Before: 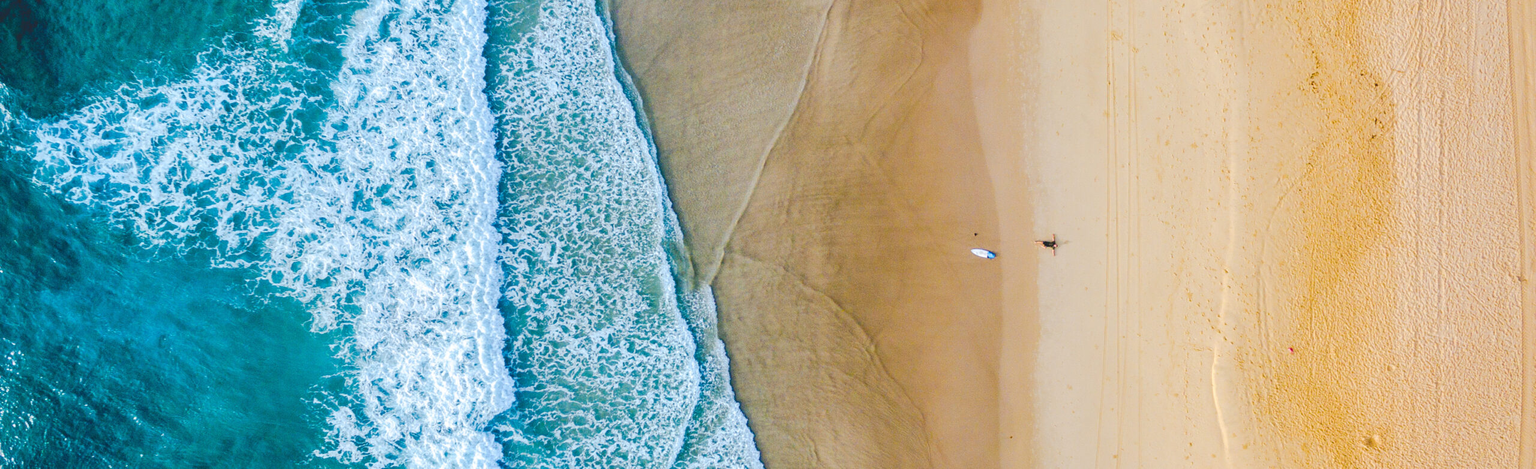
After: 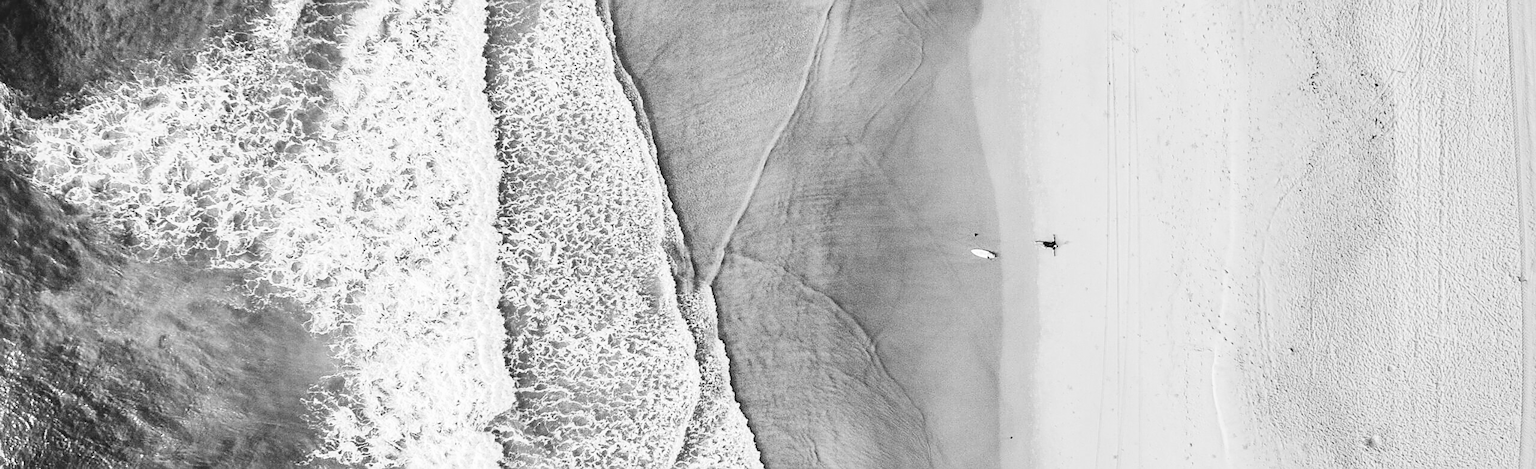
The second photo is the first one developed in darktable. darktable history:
sharpen: on, module defaults
contrast brightness saturation: contrast 0.4, brightness 0.1, saturation 0.21
color calibration: output gray [0.21, 0.42, 0.37, 0], gray › normalize channels true, illuminant same as pipeline (D50), adaptation XYZ, x 0.346, y 0.359, gamut compression 0
